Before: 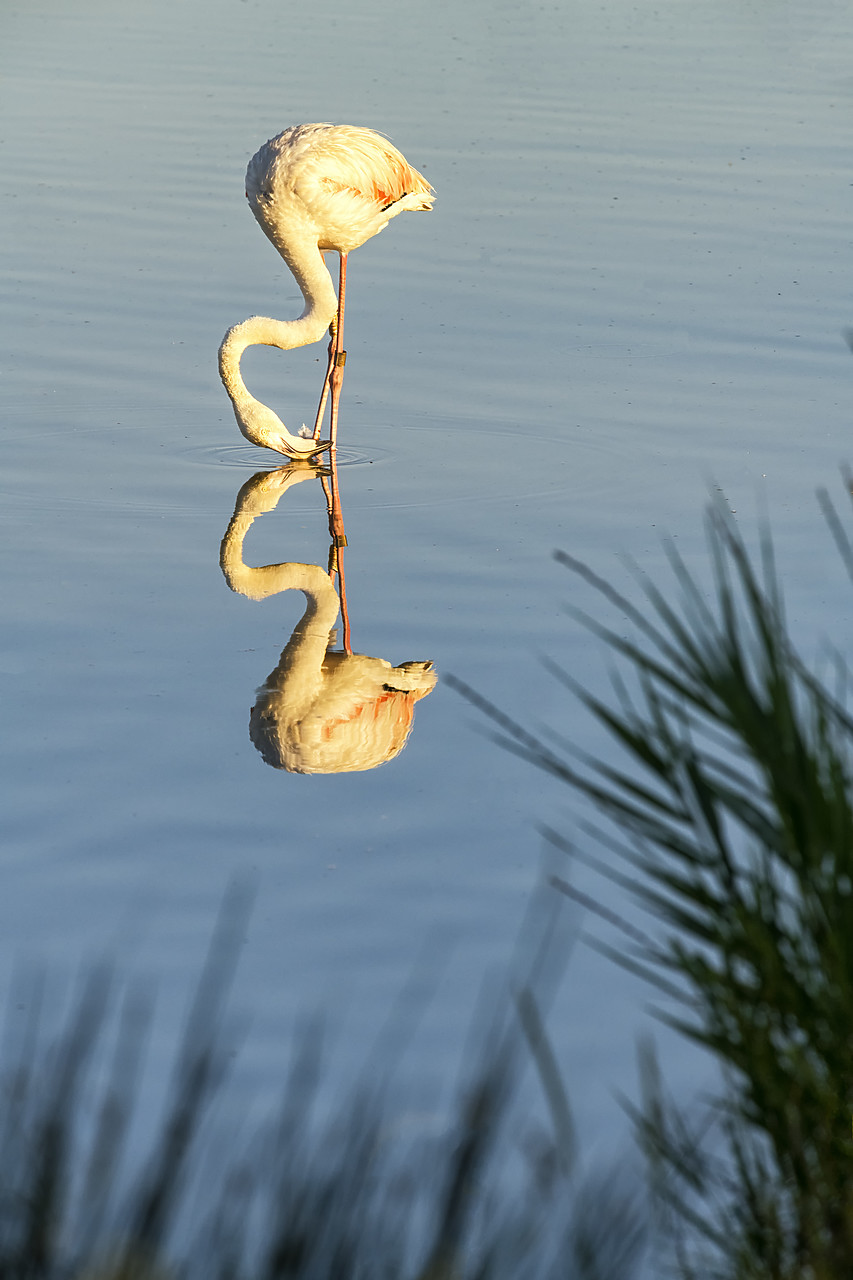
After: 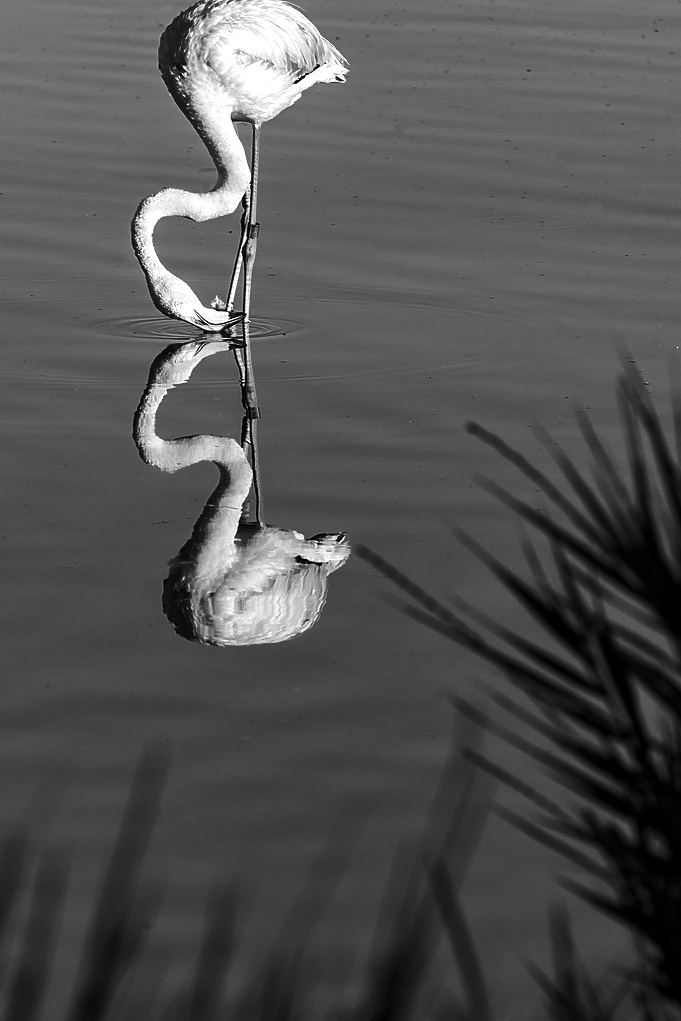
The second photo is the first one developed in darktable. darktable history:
exposure: black level correction 0.001, exposure 0.192 EV, compensate exposure bias true, compensate highlight preservation false
contrast brightness saturation: contrast -0.027, brightness -0.594, saturation -0.995
base curve: curves: ch0 [(0, 0) (0.303, 0.277) (1, 1)], preserve colors none
crop and rotate: left 10.274%, top 10.047%, right 9.872%, bottom 10.114%
